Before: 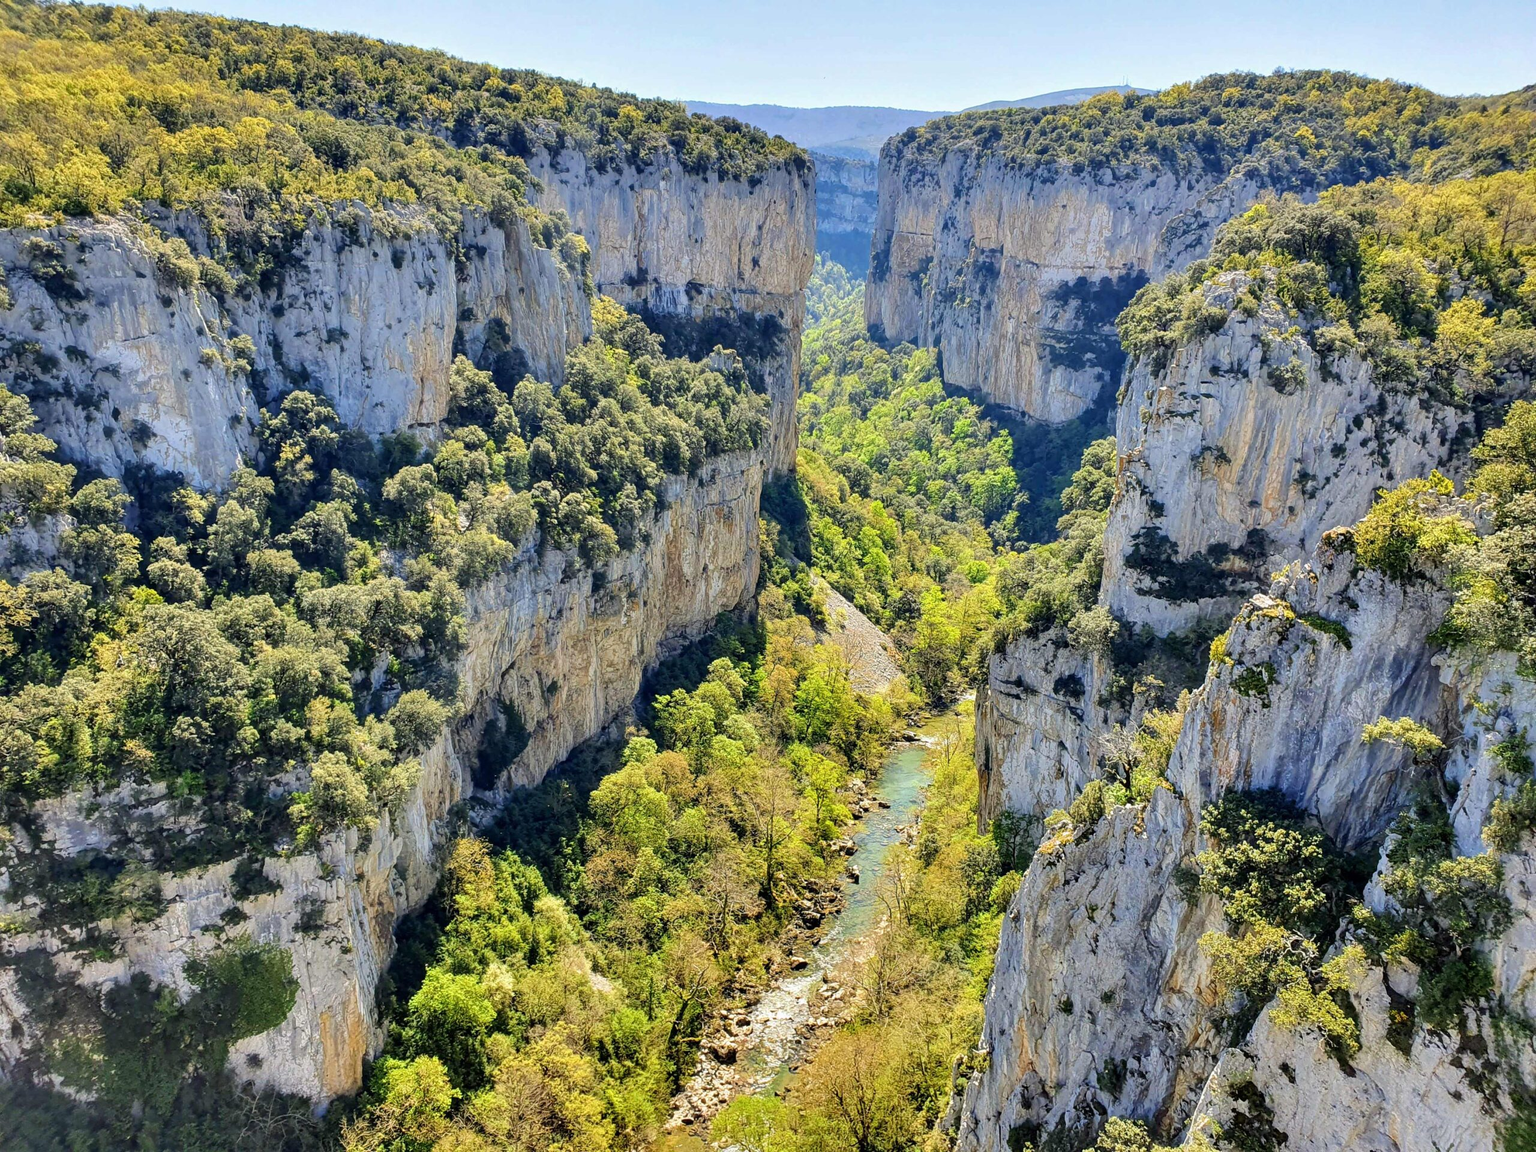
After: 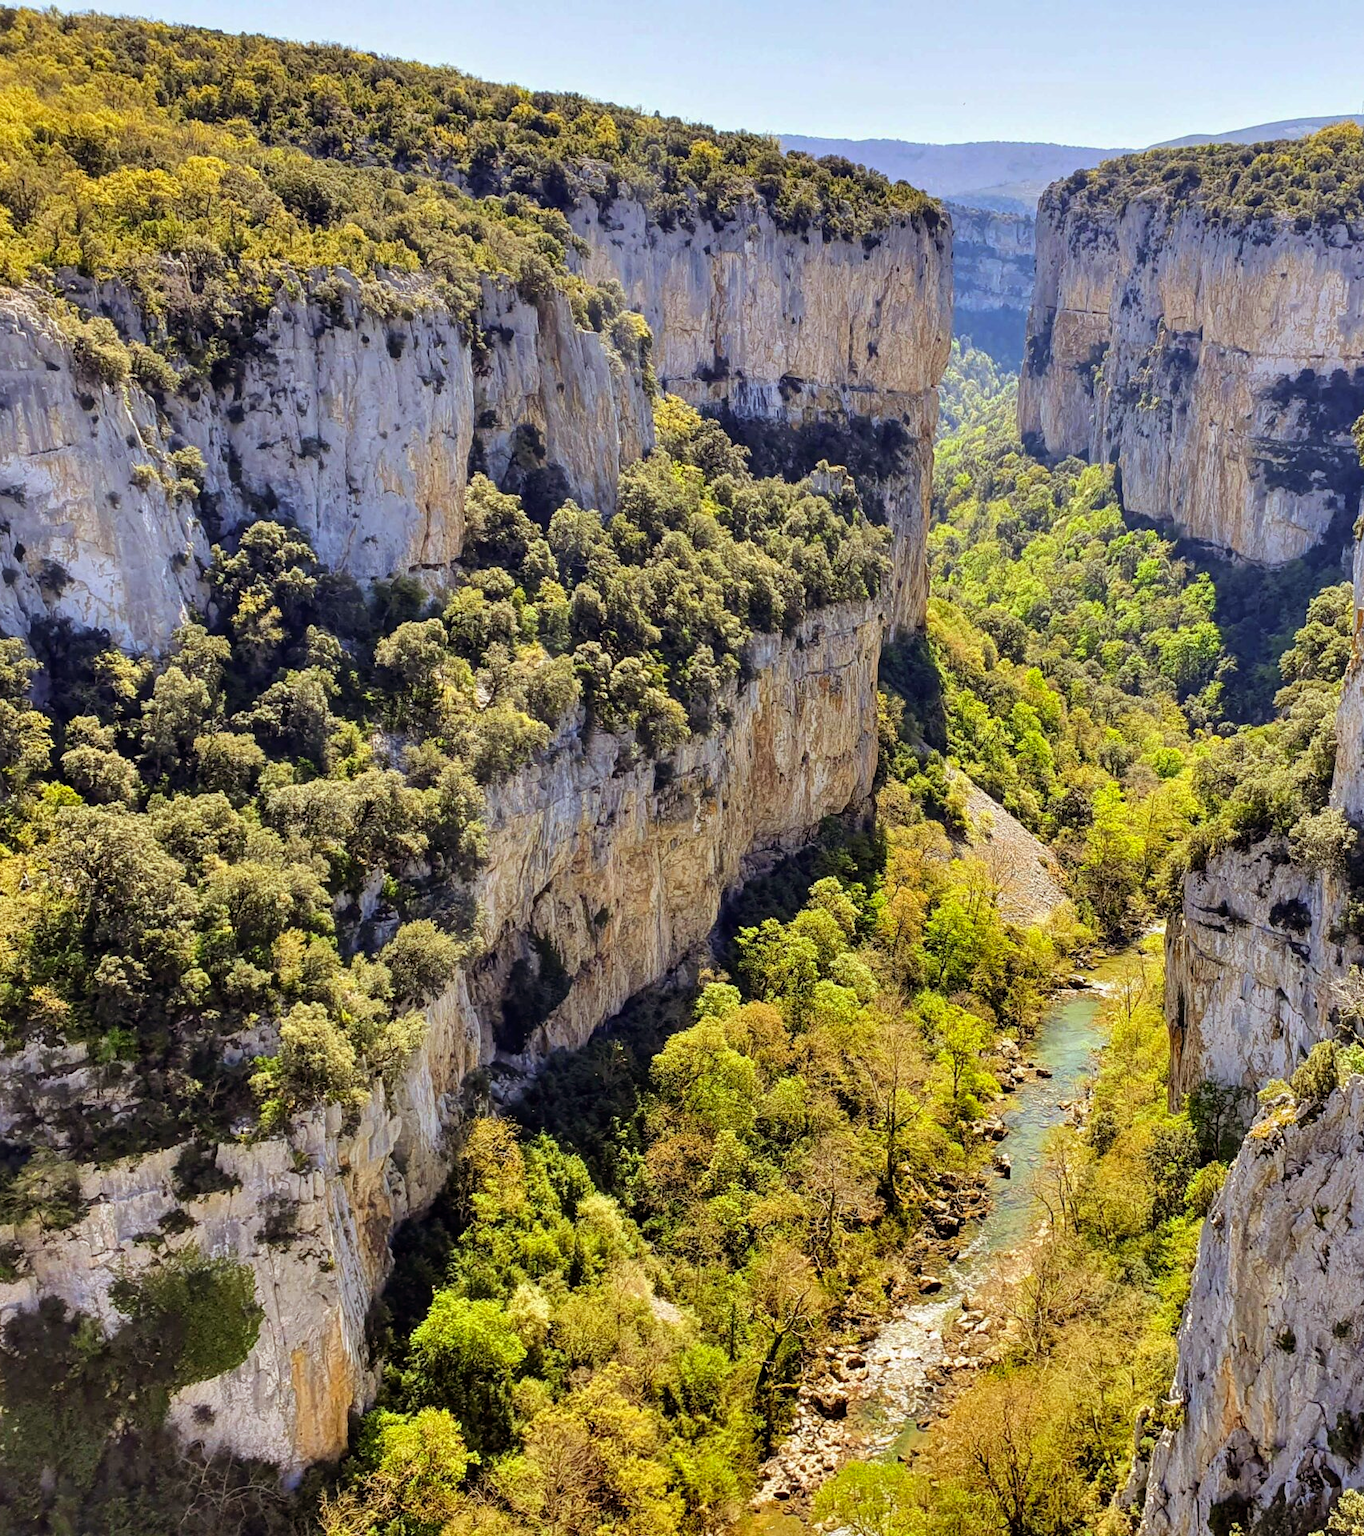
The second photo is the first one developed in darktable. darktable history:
crop and rotate: left 6.617%, right 26.717%
rgb levels: mode RGB, independent channels, levels [[0, 0.5, 1], [0, 0.521, 1], [0, 0.536, 1]]
